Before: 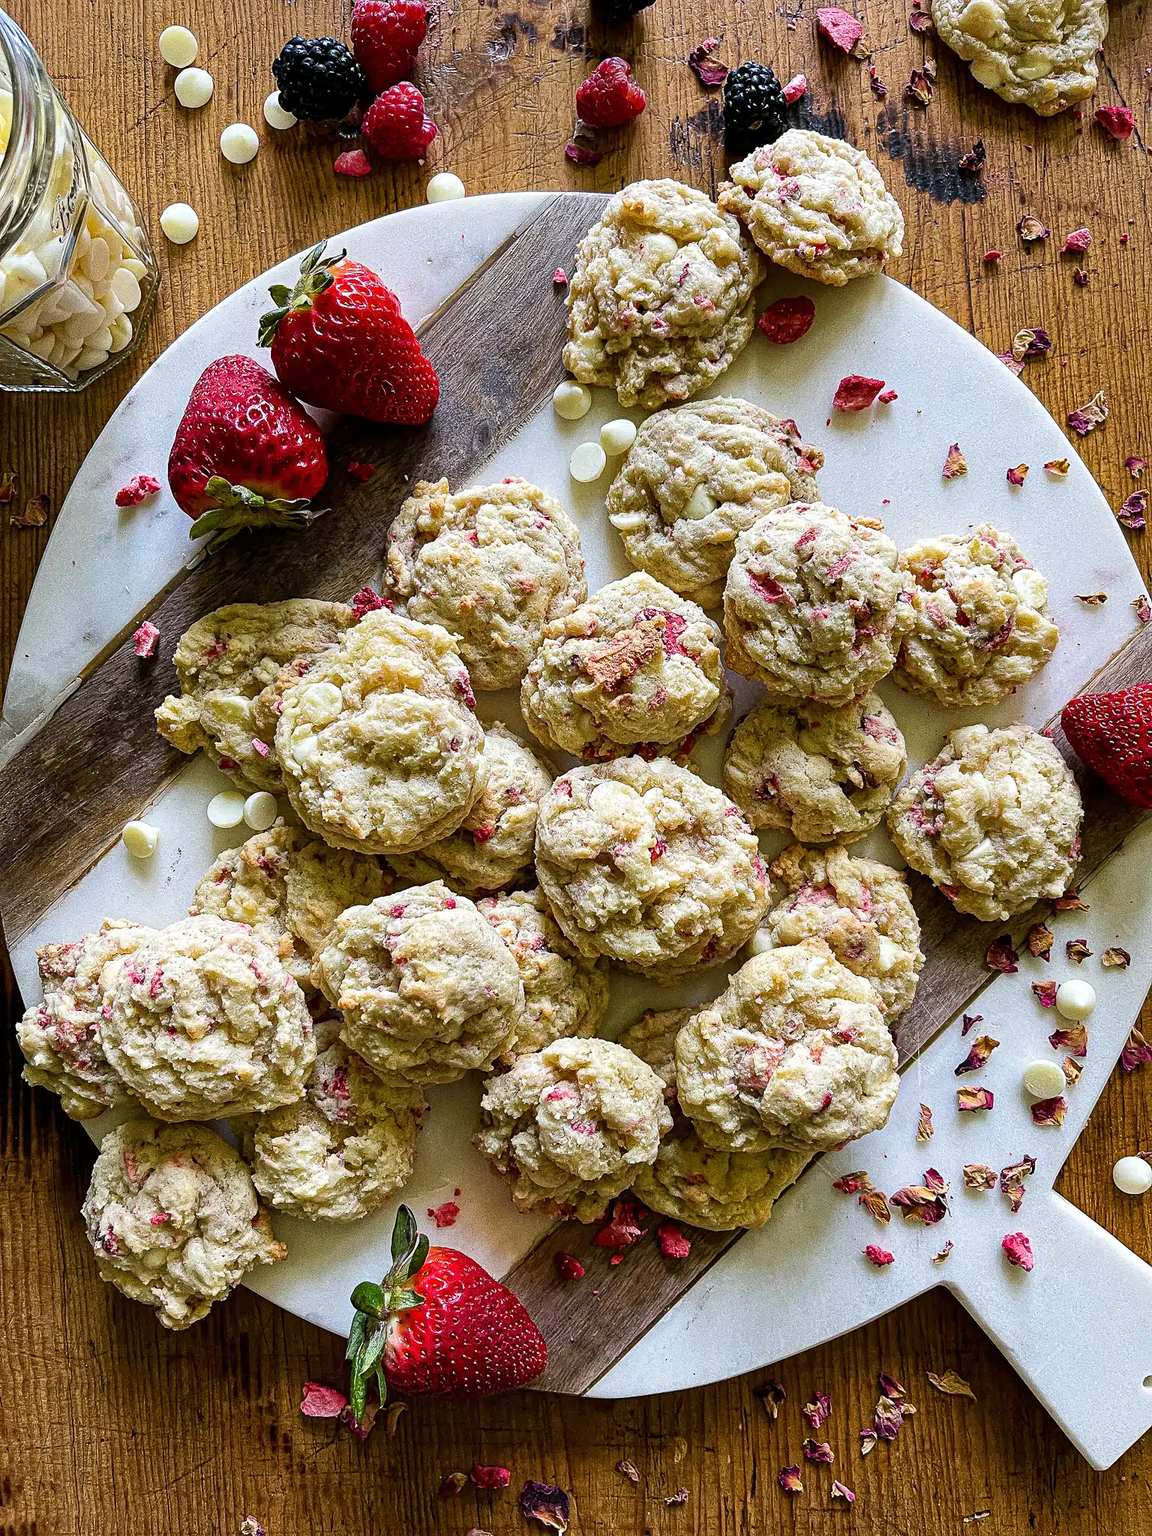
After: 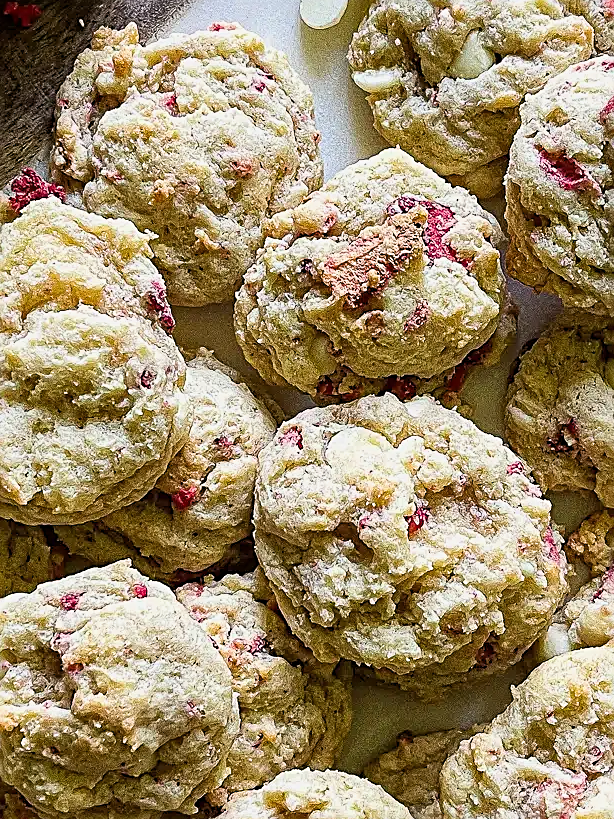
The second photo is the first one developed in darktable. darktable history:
sharpen: on, module defaults
crop: left 30%, top 30%, right 30%, bottom 30%
filmic rgb: black relative exposure -16 EV, white relative exposure 2.93 EV, hardness 10.04, color science v6 (2022)
